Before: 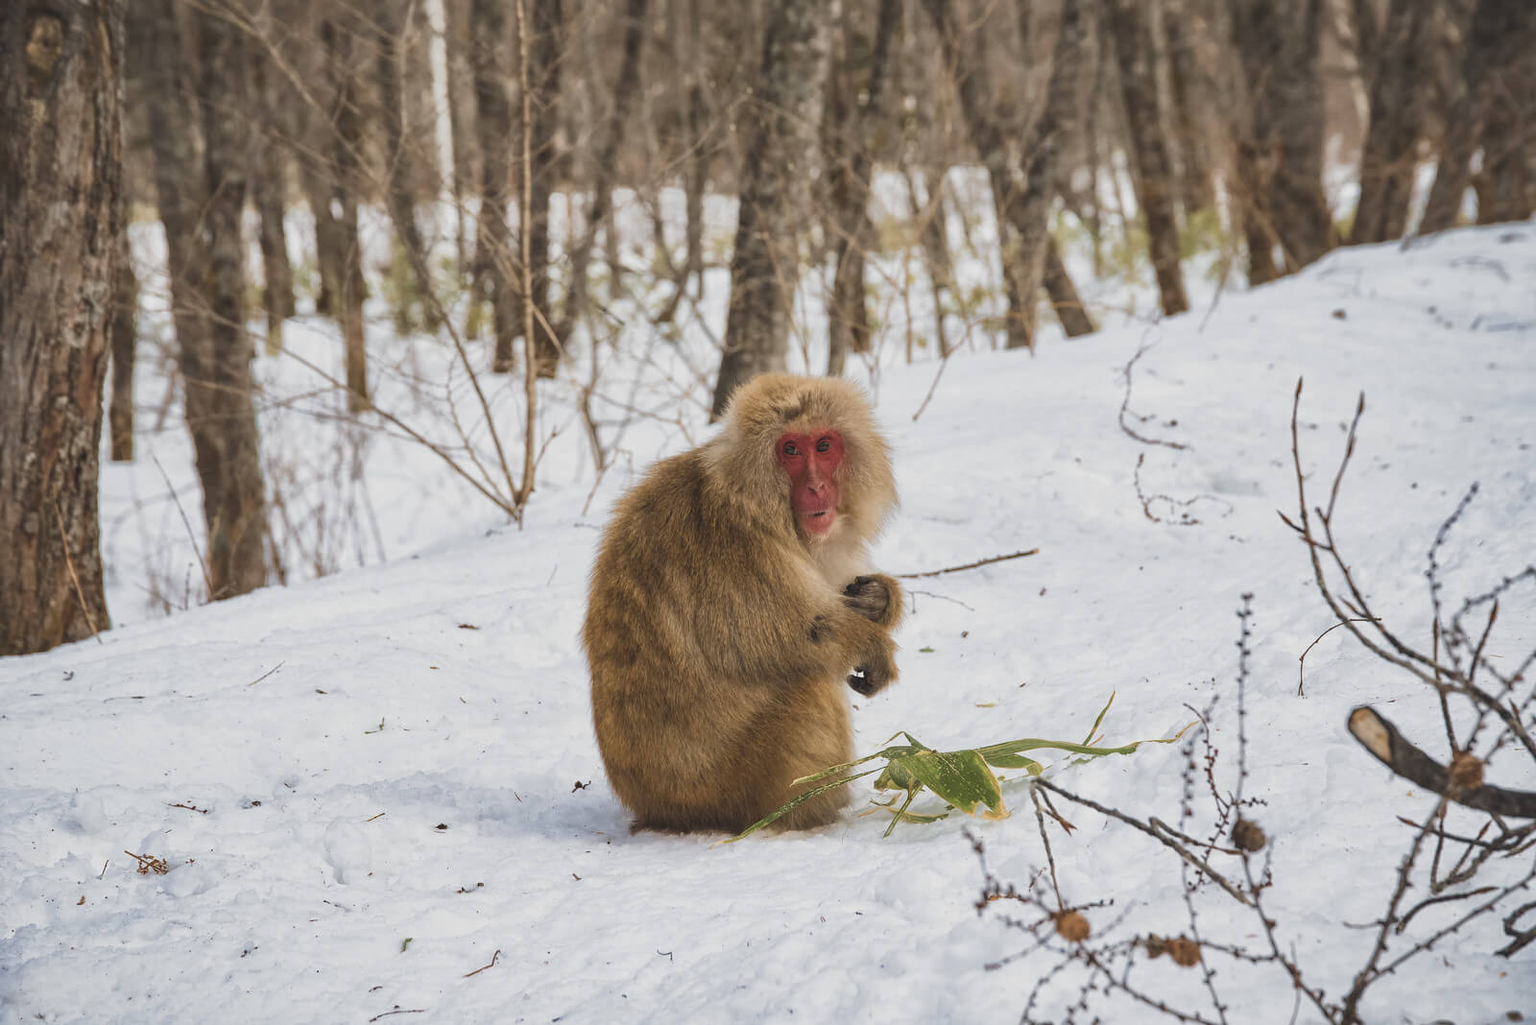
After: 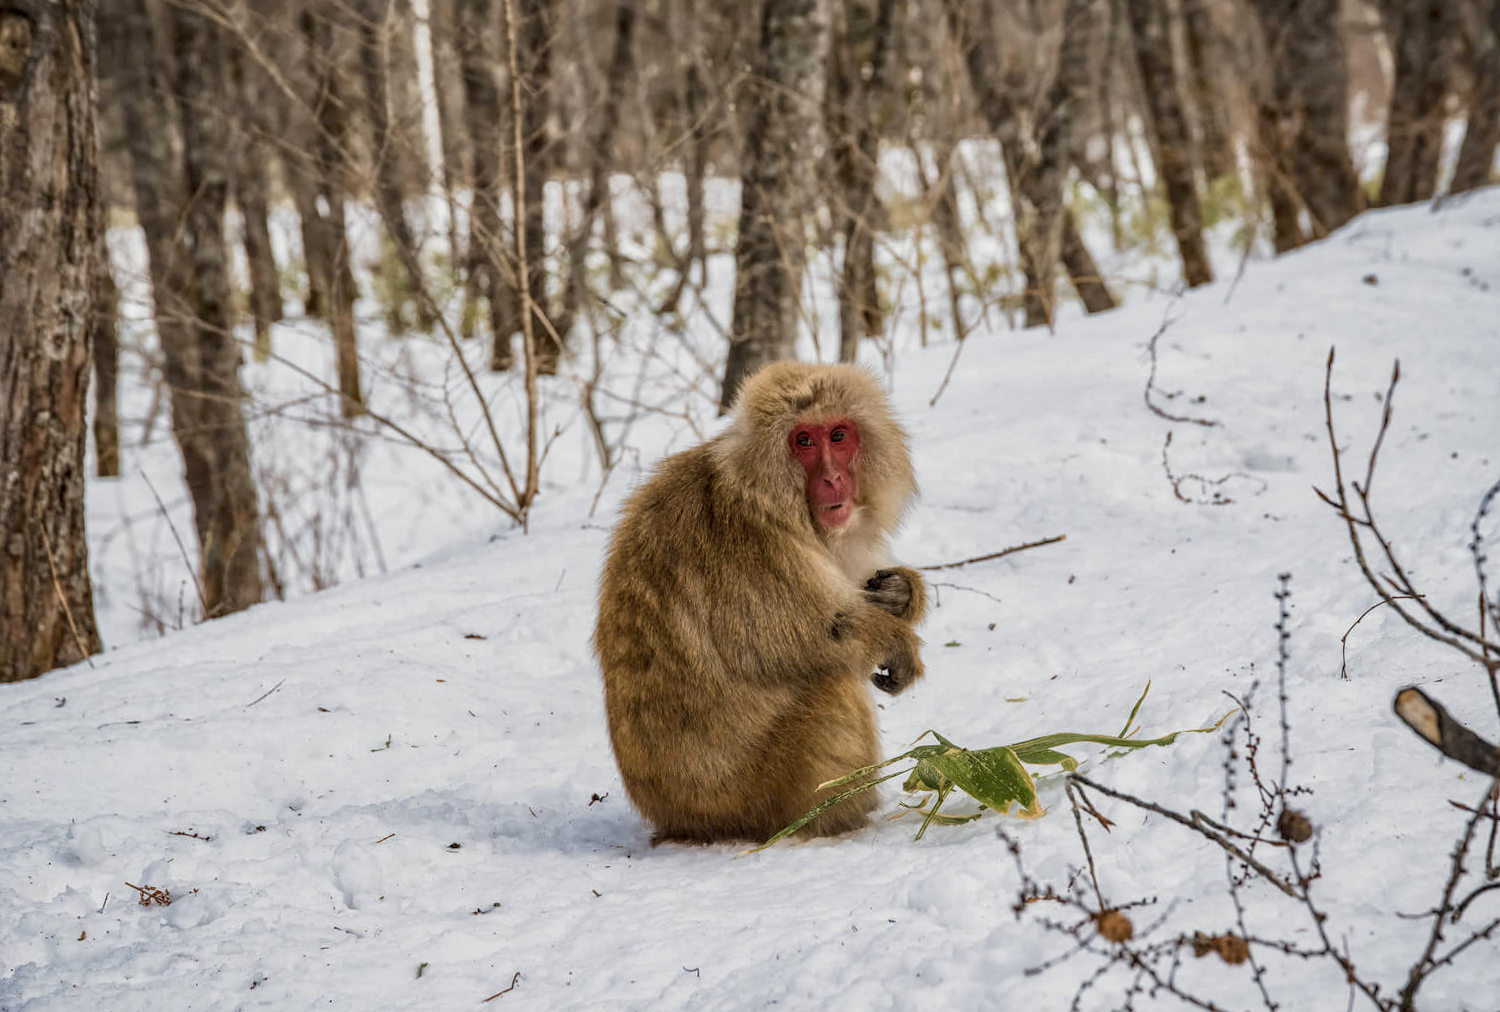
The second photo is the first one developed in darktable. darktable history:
crop: right 4.126%, bottom 0.031%
exposure: black level correction 0.016, exposure -0.009 EV, compensate highlight preservation false
local contrast: highlights 25%, detail 130%
rotate and perspective: rotation -2°, crop left 0.022, crop right 0.978, crop top 0.049, crop bottom 0.951
